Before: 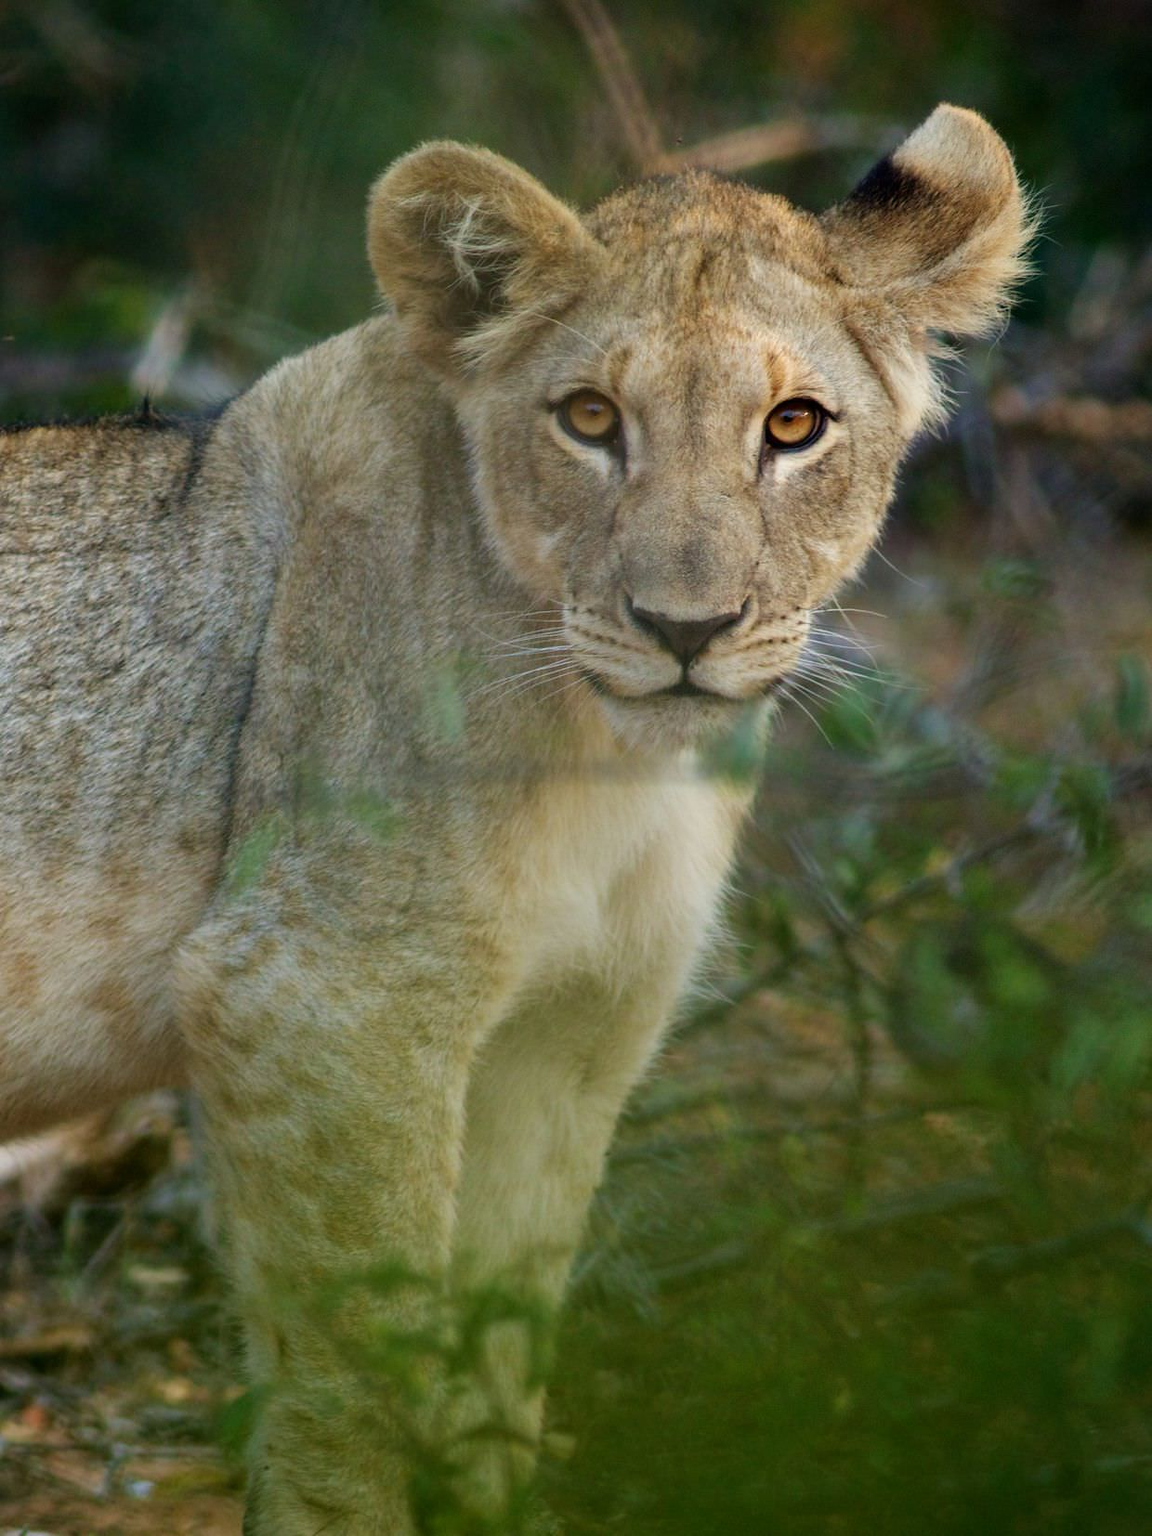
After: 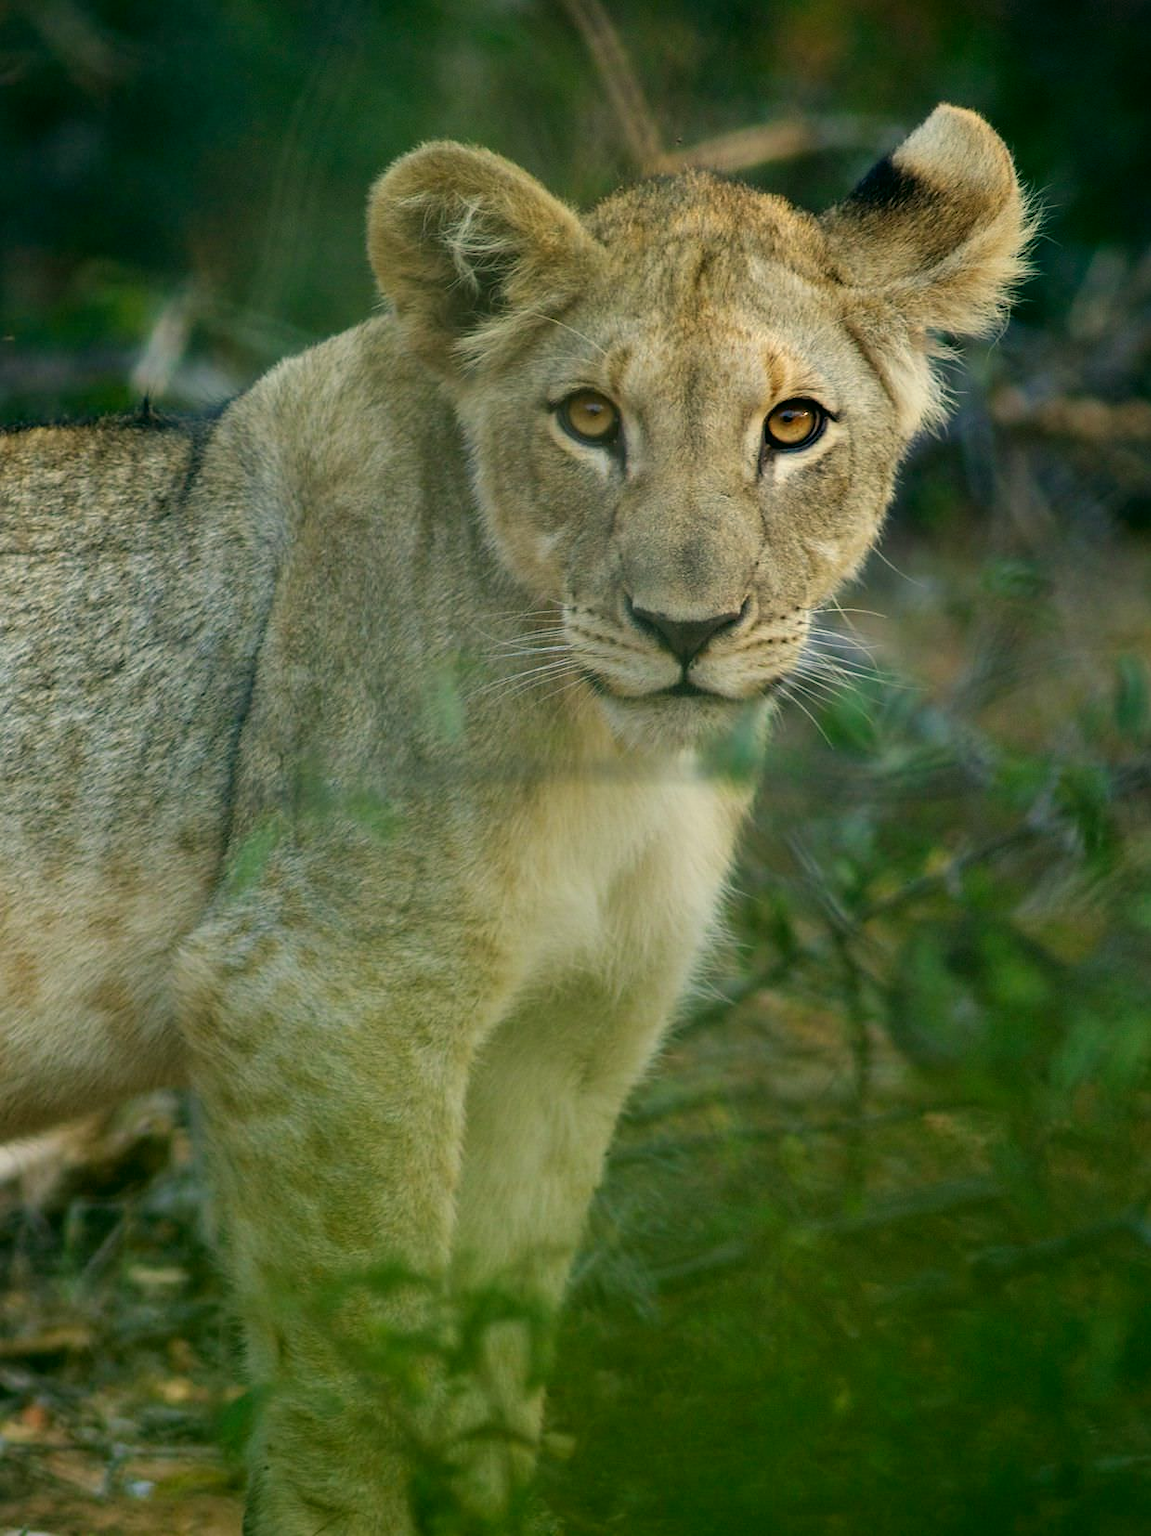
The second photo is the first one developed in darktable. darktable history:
sharpen: amount 0.2
color correction: highlights a* -0.482, highlights b* 9.48, shadows a* -9.48, shadows b* 0.803
